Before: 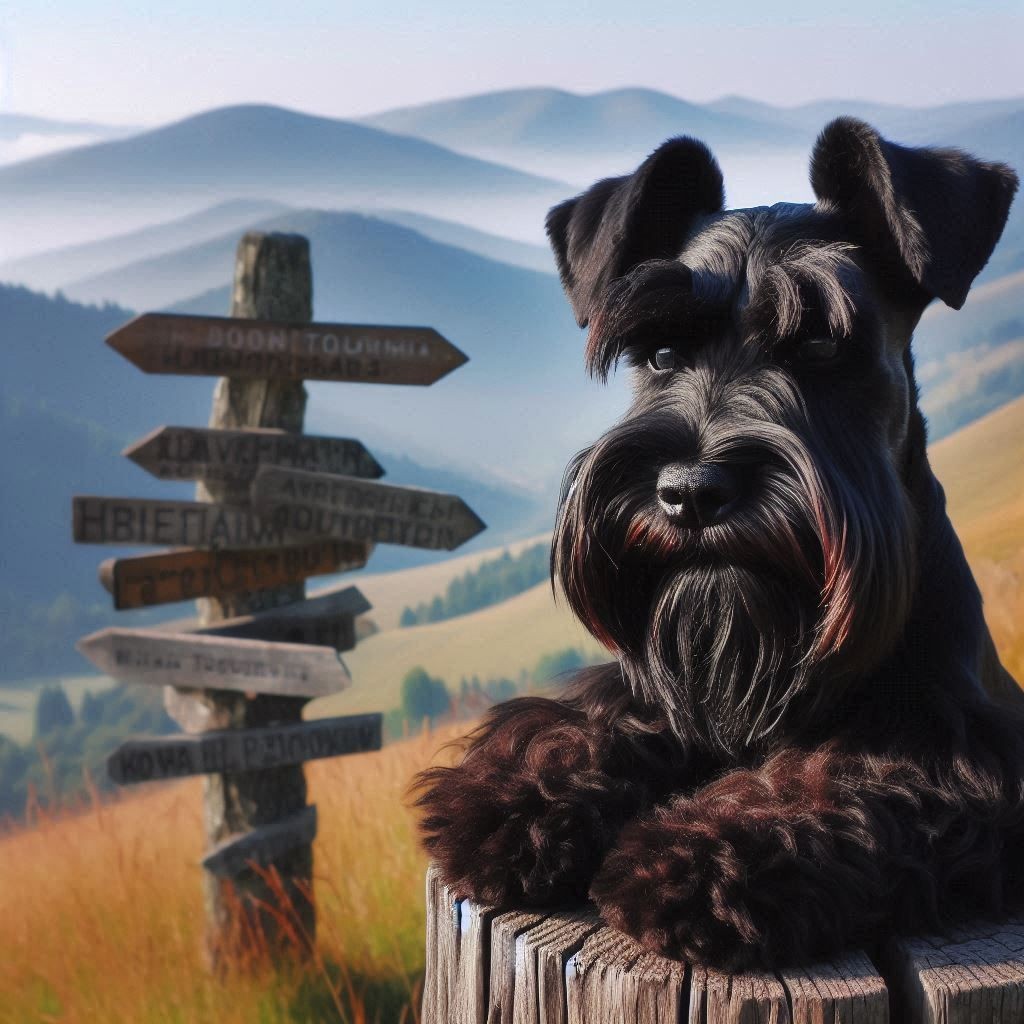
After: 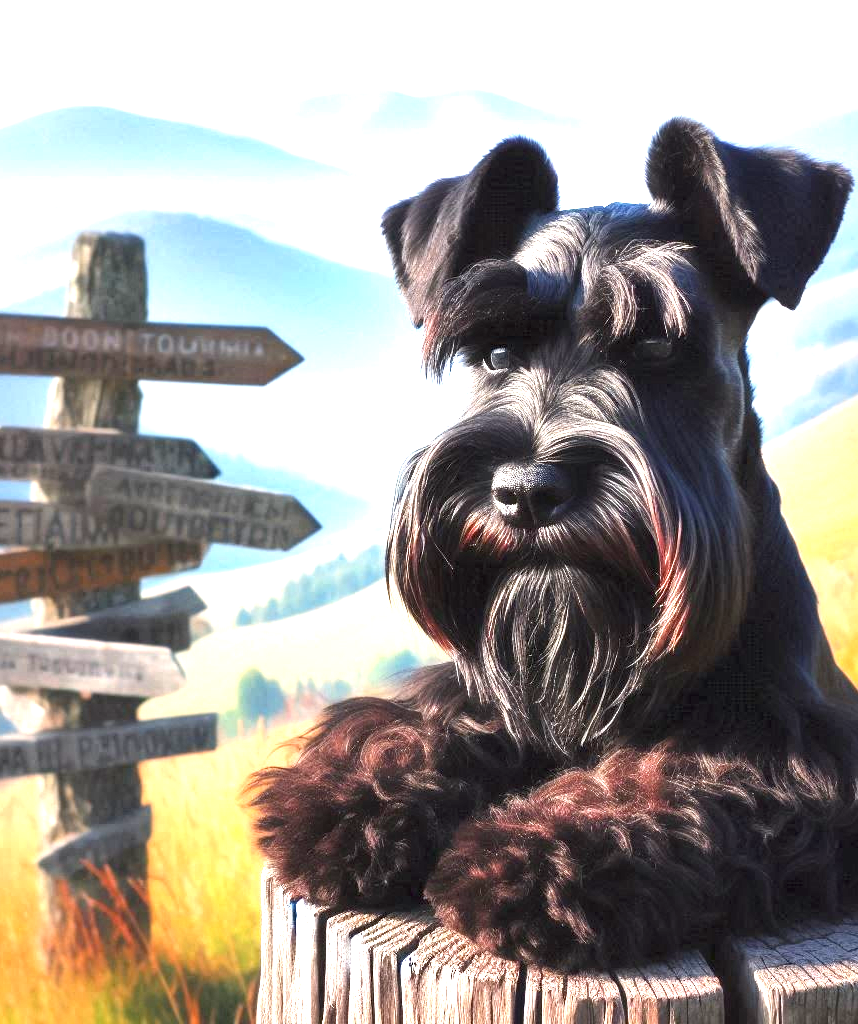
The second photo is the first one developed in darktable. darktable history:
exposure: black level correction 0.001, exposure 1.823 EV, compensate exposure bias true, compensate highlight preservation false
crop: left 16.147%
